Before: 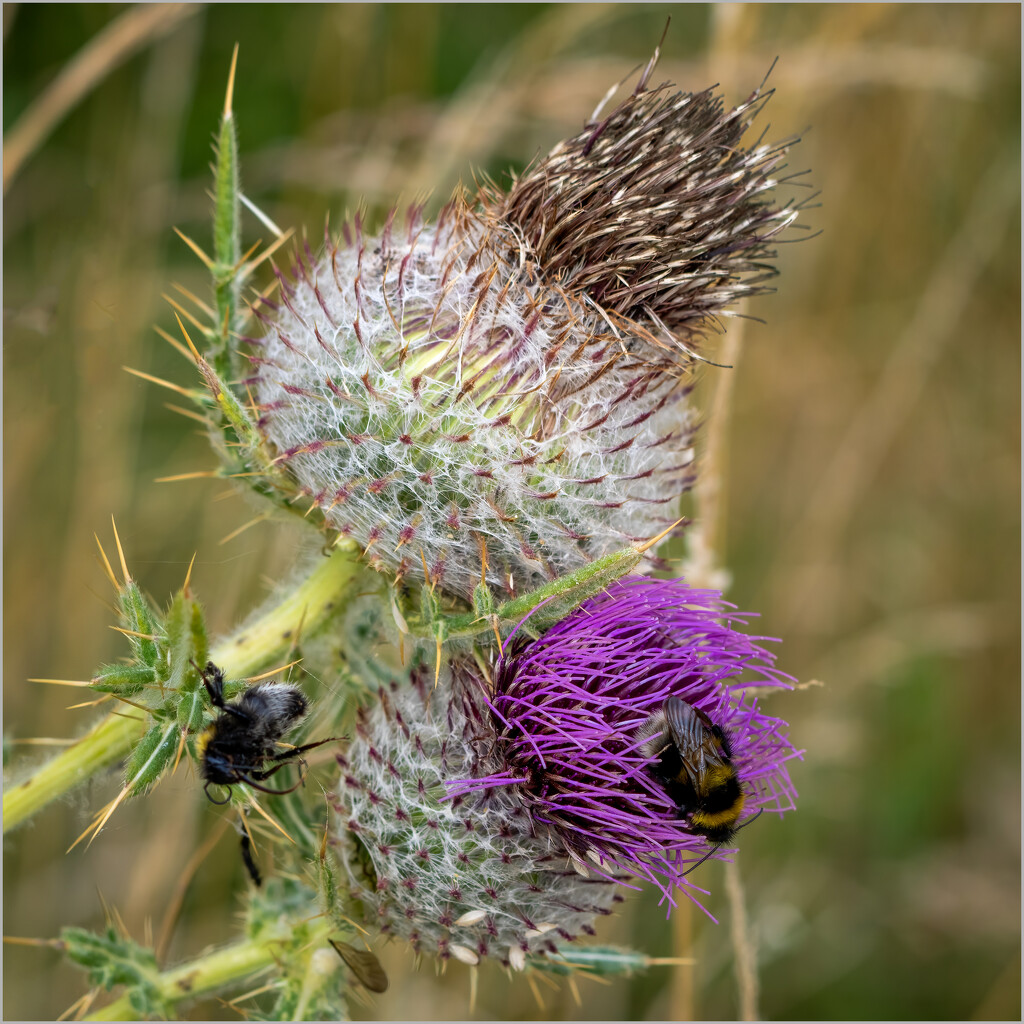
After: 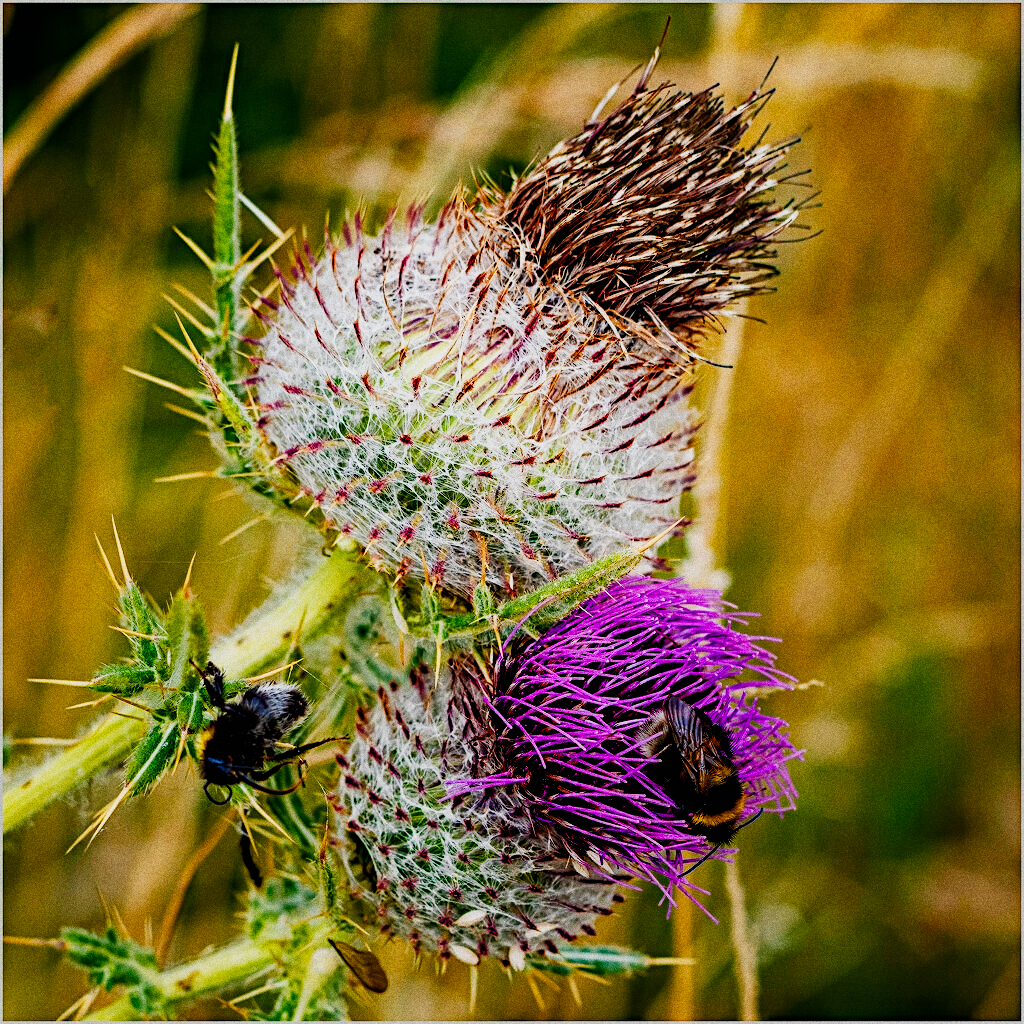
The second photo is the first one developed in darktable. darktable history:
contrast equalizer: y [[0.439, 0.44, 0.442, 0.457, 0.493, 0.498], [0.5 ×6], [0.5 ×6], [0 ×6], [0 ×6]], mix 0.59
color balance rgb: shadows lift › luminance -9.41%, highlights gain › luminance 17.6%, global offset › luminance -1.45%, perceptual saturation grading › highlights -17.77%, perceptual saturation grading › mid-tones 33.1%, perceptual saturation grading › shadows 50.52%, global vibrance 24.22%
color equalizer "oranges": saturation › orange 1.04, hue › orange -8.78, brightness › orange 1.17
color equalizer "blues": saturation › blue 1.25, hue › blue -12.68, brightness › blue 0.793, node placement 6°
diffuse or sharpen "sharpen demosaicing: AA filter": edge sensitivity 1, 1st order anisotropy 100%, 2nd order anisotropy 100%, 3rd order anisotropy 100%, 4th order anisotropy 100%, 1st order speed -25%, 2nd order speed -25%, 3rd order speed -25%, 4th order speed -25%
diffuse or sharpen "diffusion": radius span 77, 1st order speed 50%, 2nd order speed 50%, 3rd order speed 50%, 4th order speed 50% | blend: blend mode normal, opacity 25%; mask: uniform (no mask)
grain "silver grain": coarseness 0.09 ISO, strength 40%
sigmoid: contrast 1.81, skew -0.21, preserve hue 0%, red attenuation 0.1, red rotation 0.035, green attenuation 0.1, green rotation -0.017, blue attenuation 0.15, blue rotation -0.052, base primaries Rec2020
exposure "magic lantern defaults": compensate highlight preservation false
